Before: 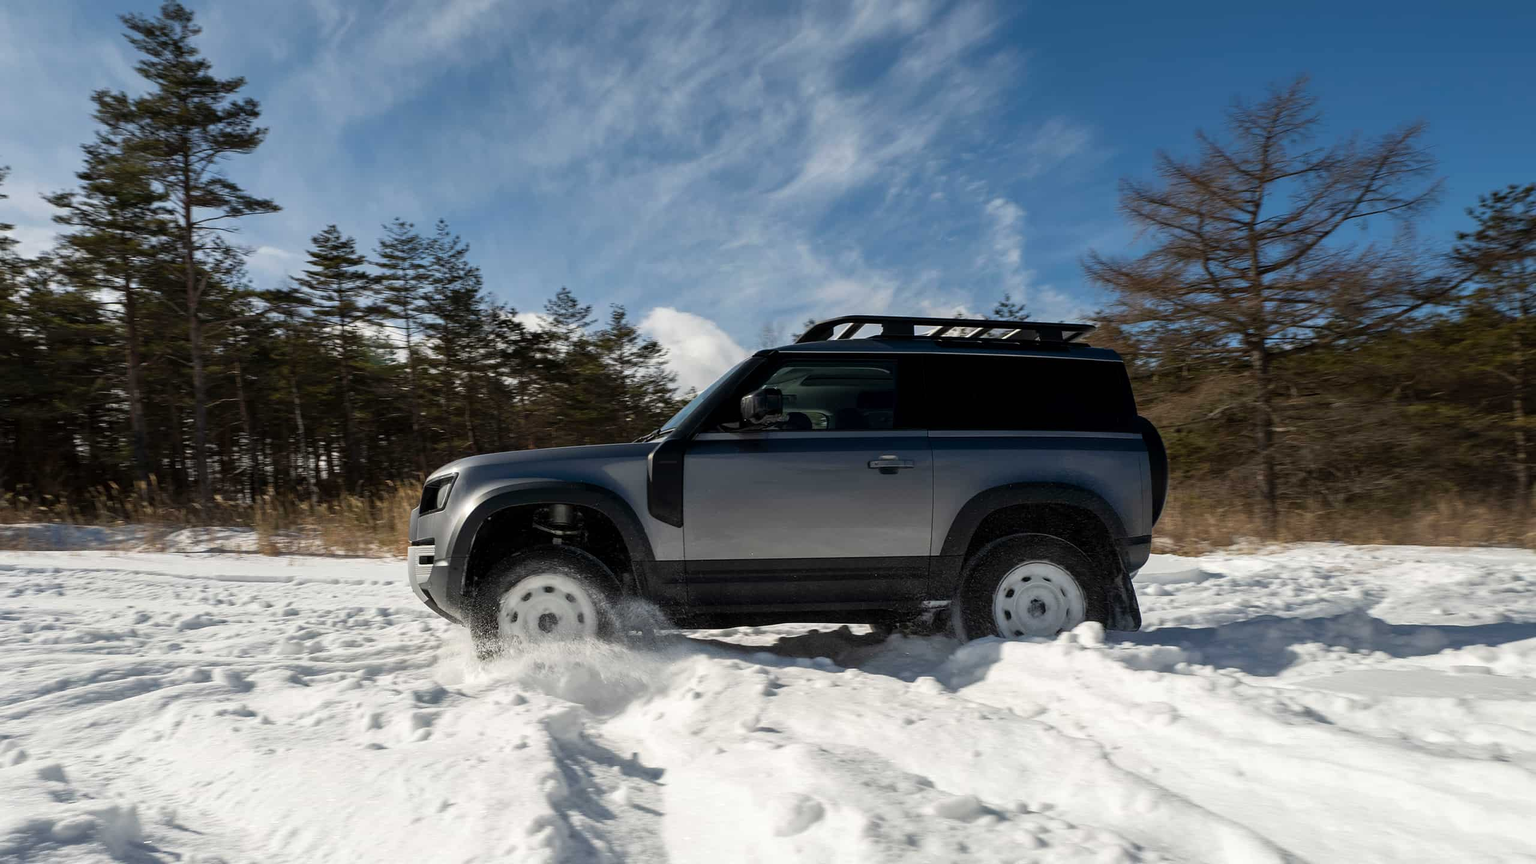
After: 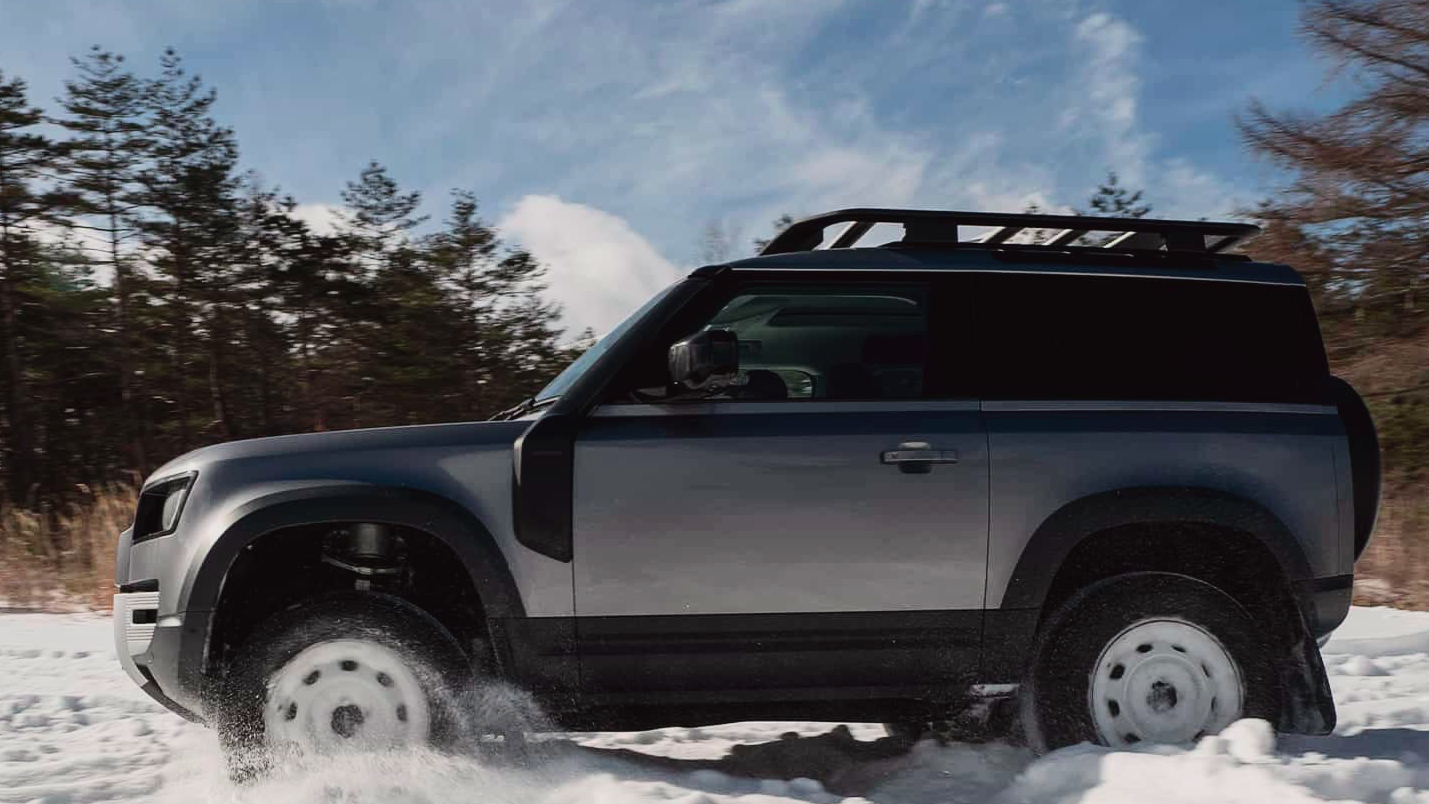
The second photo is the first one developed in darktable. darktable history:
crop and rotate: left 22.13%, top 22.054%, right 22.026%, bottom 22.102%
tone curve: curves: ch0 [(0, 0.023) (0.184, 0.168) (0.491, 0.519) (0.748, 0.765) (1, 0.919)]; ch1 [(0, 0) (0.179, 0.173) (0.322, 0.32) (0.424, 0.424) (0.496, 0.501) (0.563, 0.586) (0.761, 0.803) (1, 1)]; ch2 [(0, 0) (0.434, 0.447) (0.483, 0.487) (0.557, 0.541) (0.697, 0.68) (1, 1)], color space Lab, independent channels, preserve colors none
